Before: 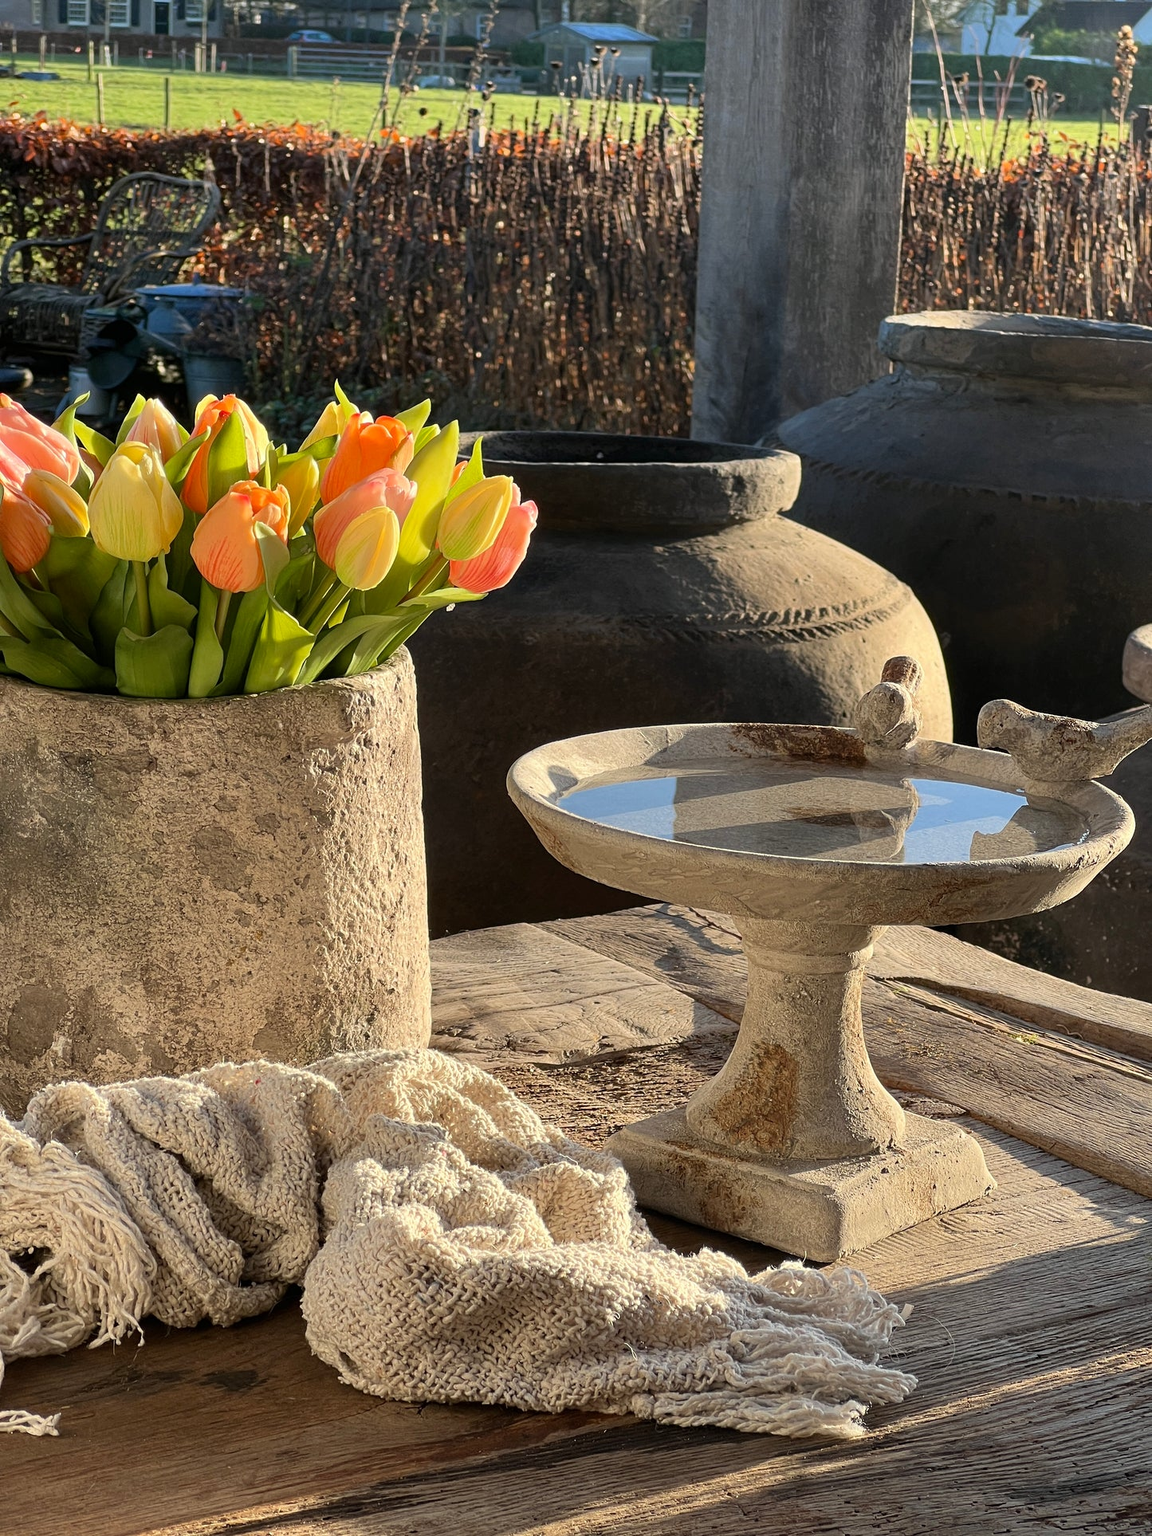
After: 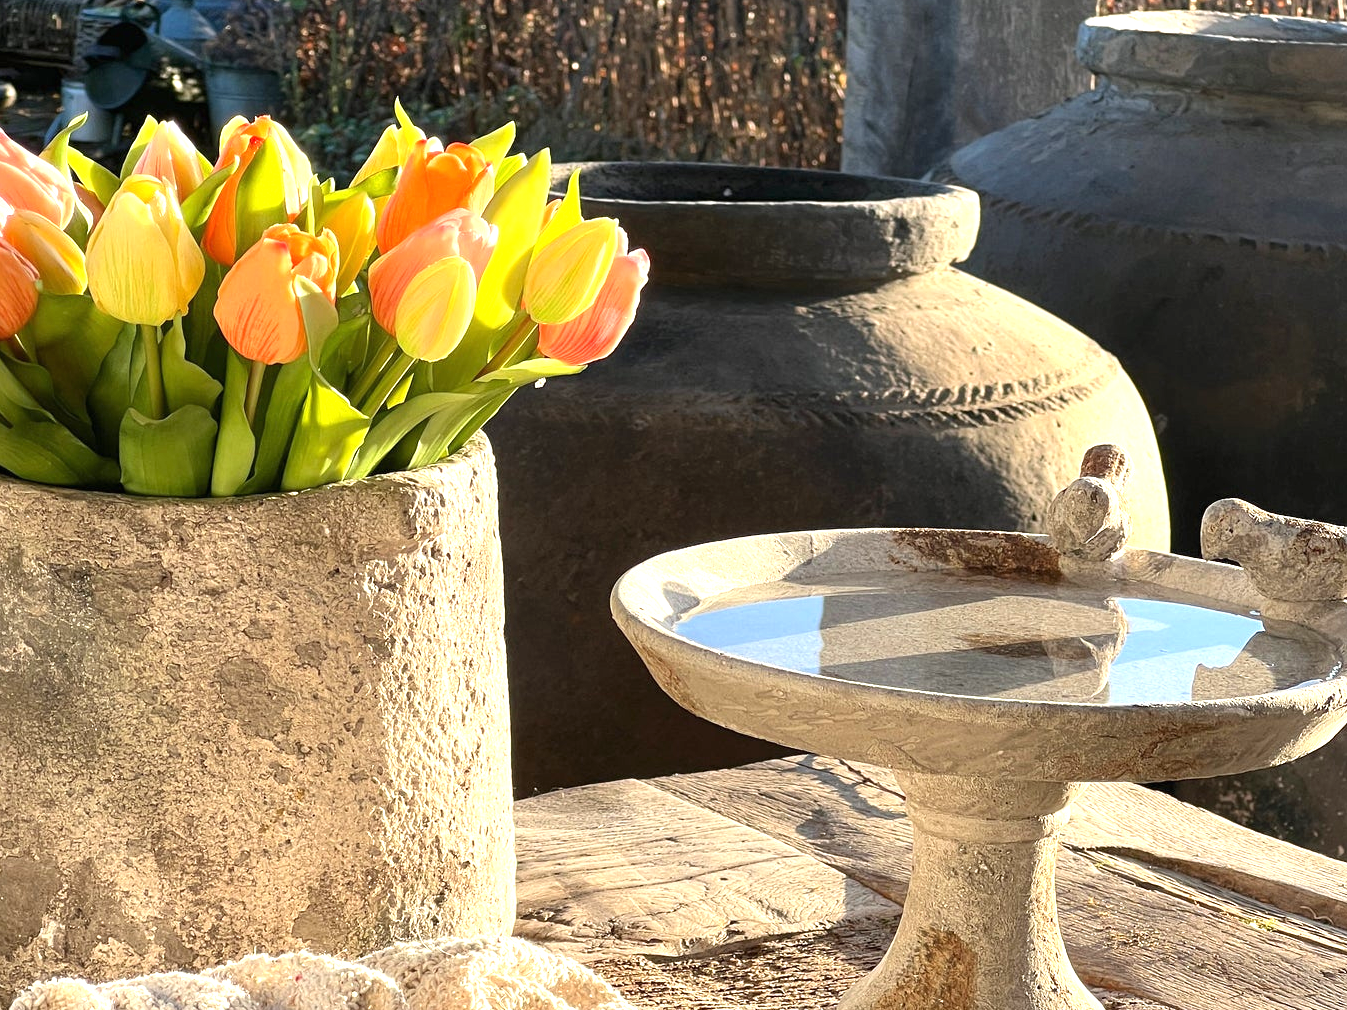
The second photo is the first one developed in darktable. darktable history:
crop: left 1.76%, top 19.69%, right 4.996%, bottom 27.869%
exposure: black level correction 0, exposure 1 EV, compensate exposure bias true, compensate highlight preservation false
